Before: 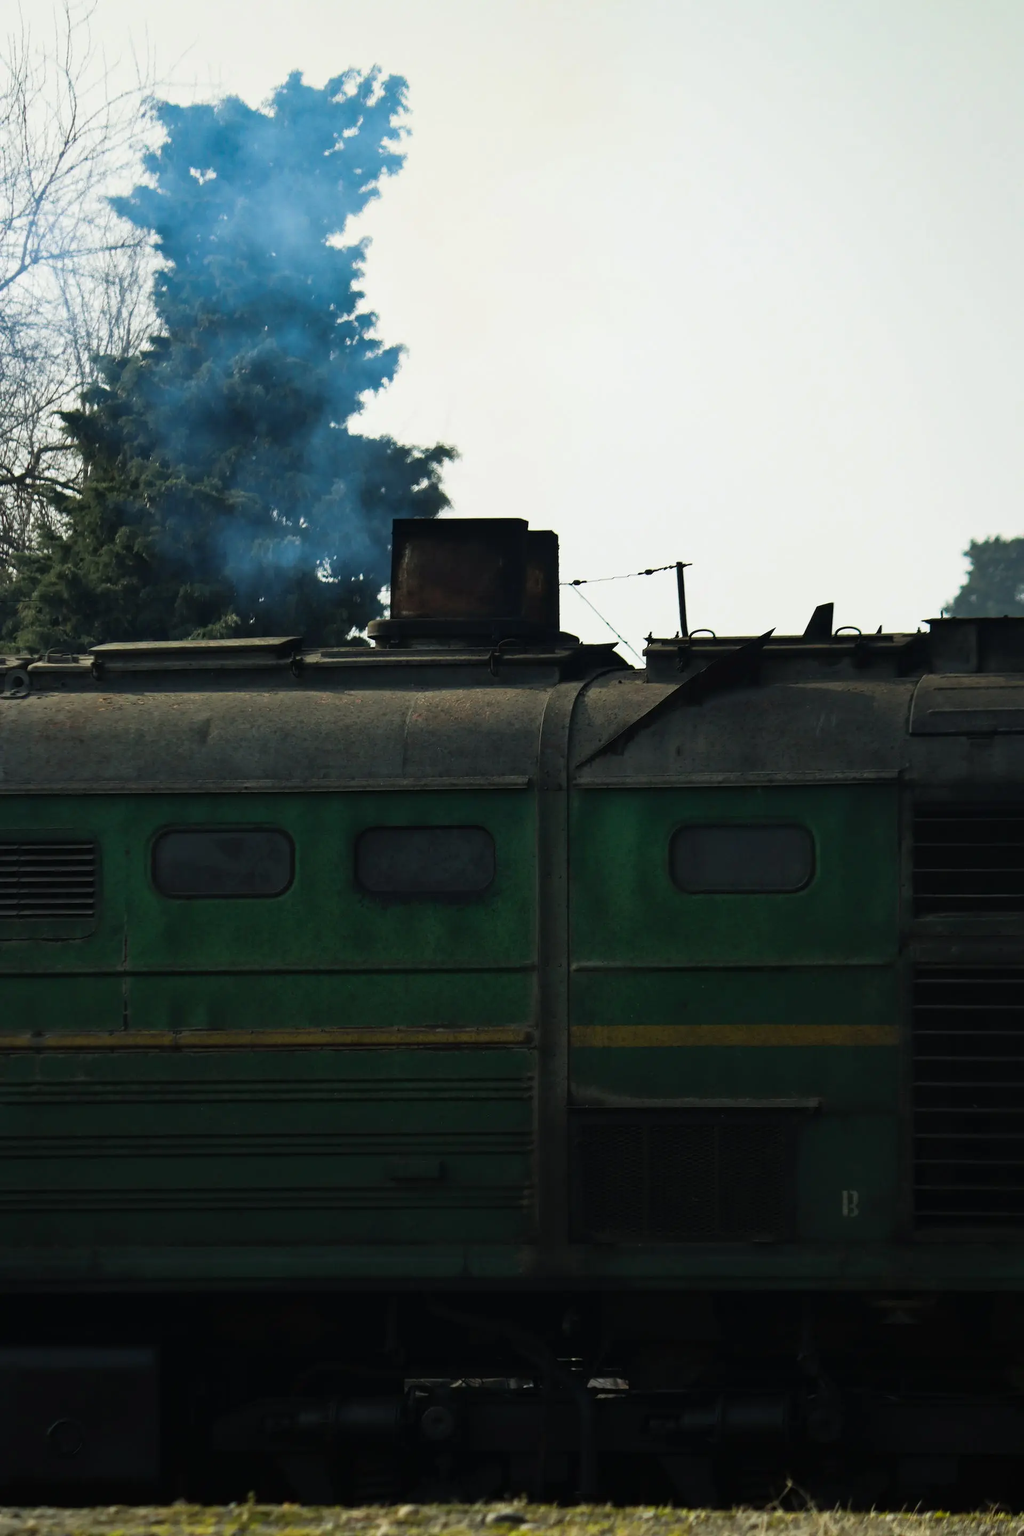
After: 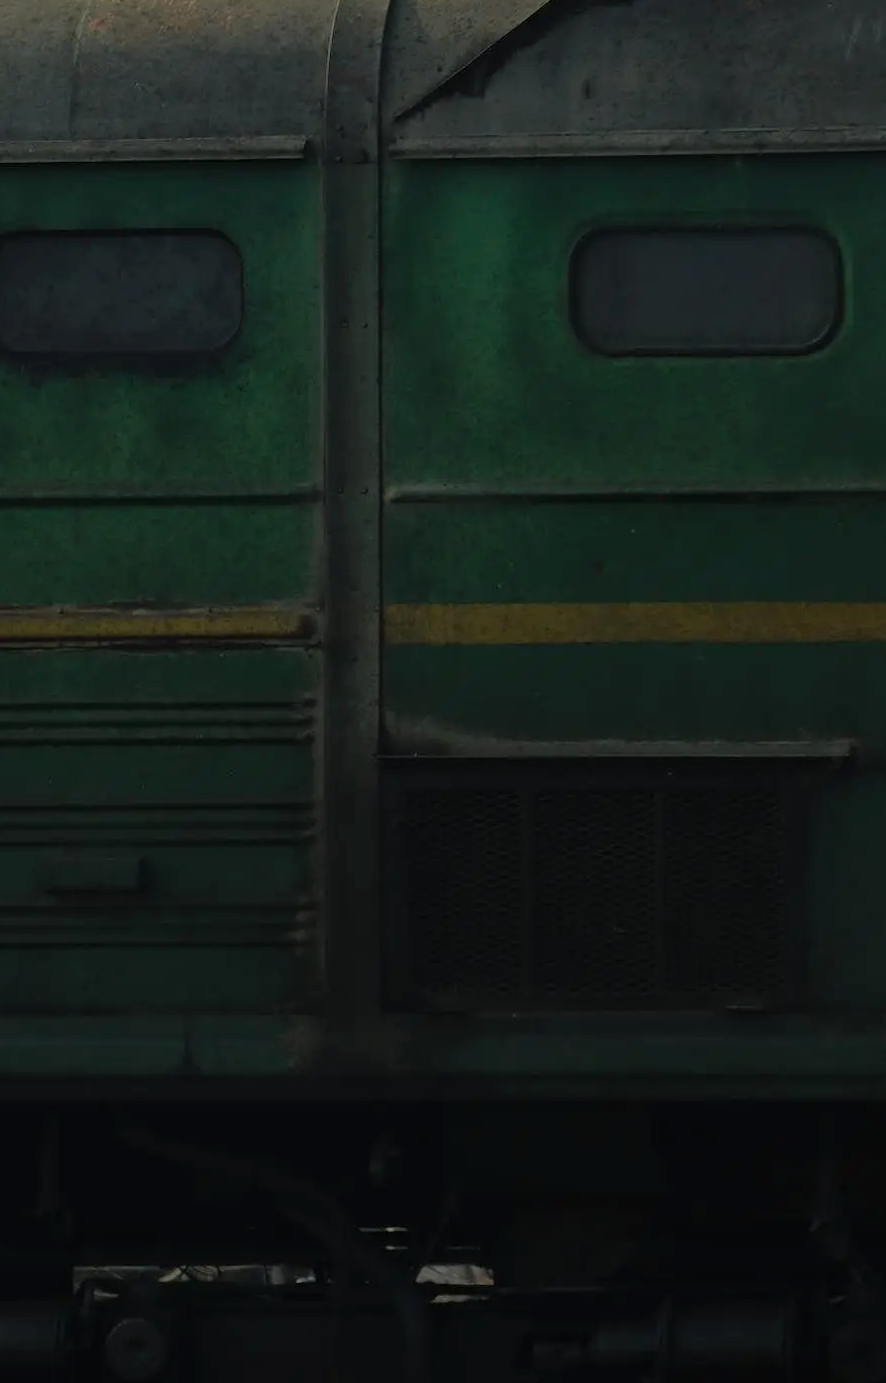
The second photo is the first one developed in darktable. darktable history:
tone equalizer: -8 EV 0.231 EV, -7 EV 0.399 EV, -6 EV 0.429 EV, -5 EV 0.278 EV, -3 EV -0.269 EV, -2 EV -0.429 EV, -1 EV -0.426 EV, +0 EV -0.226 EV, edges refinement/feathering 500, mask exposure compensation -1.57 EV, preserve details no
crop: left 35.728%, top 45.83%, right 18.089%, bottom 6.134%
